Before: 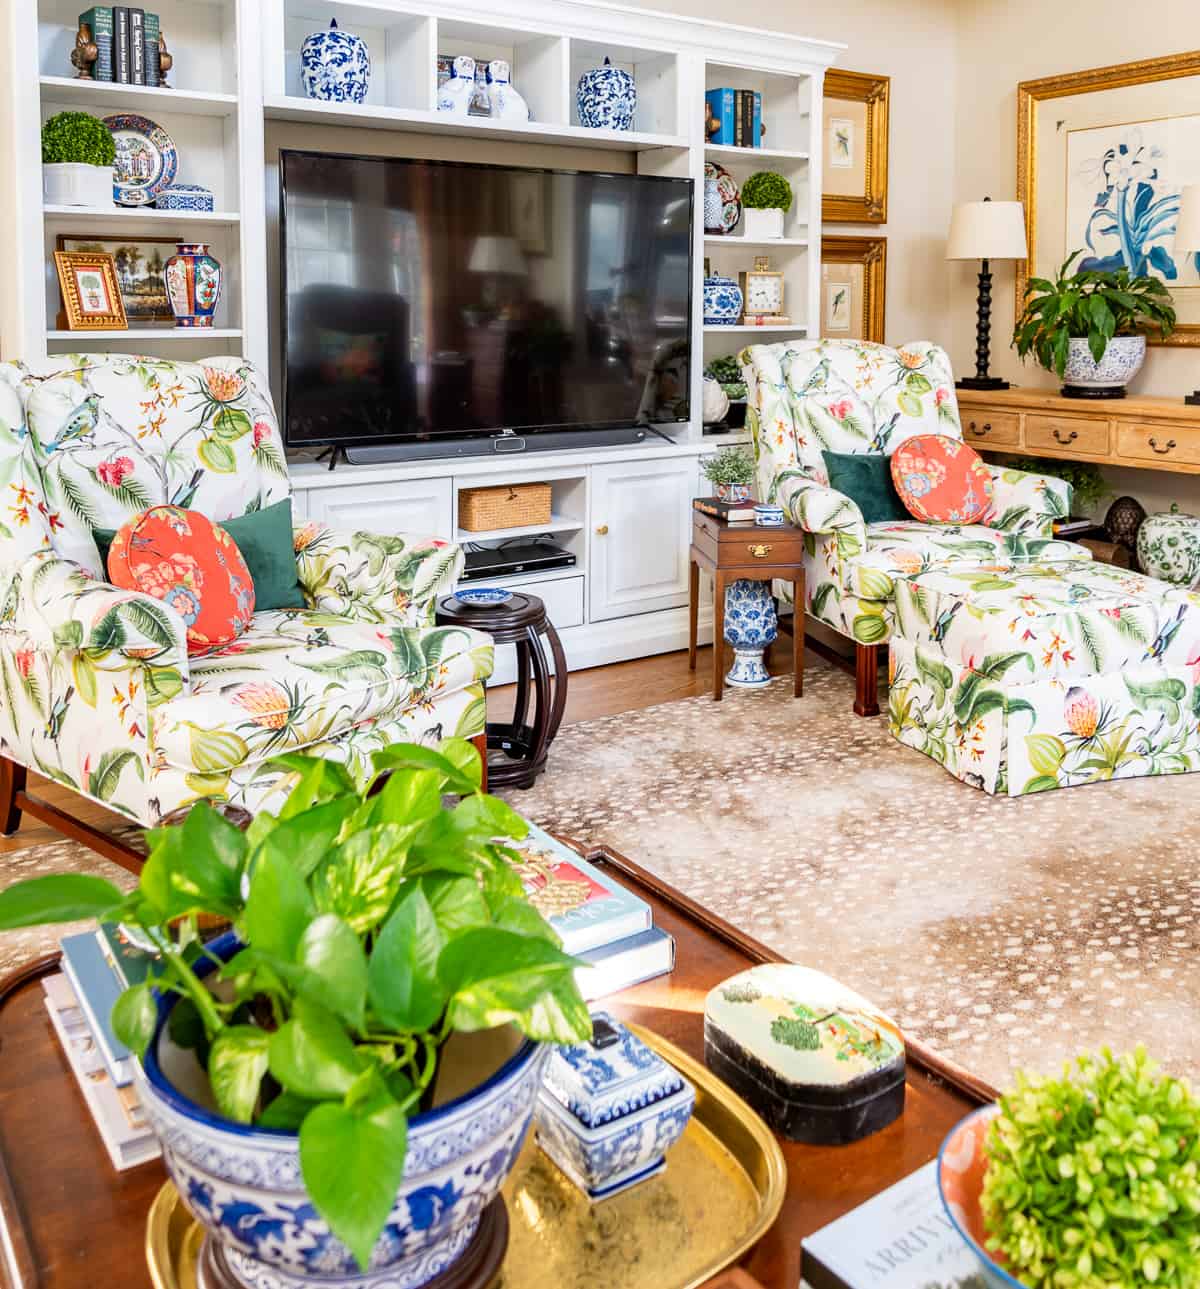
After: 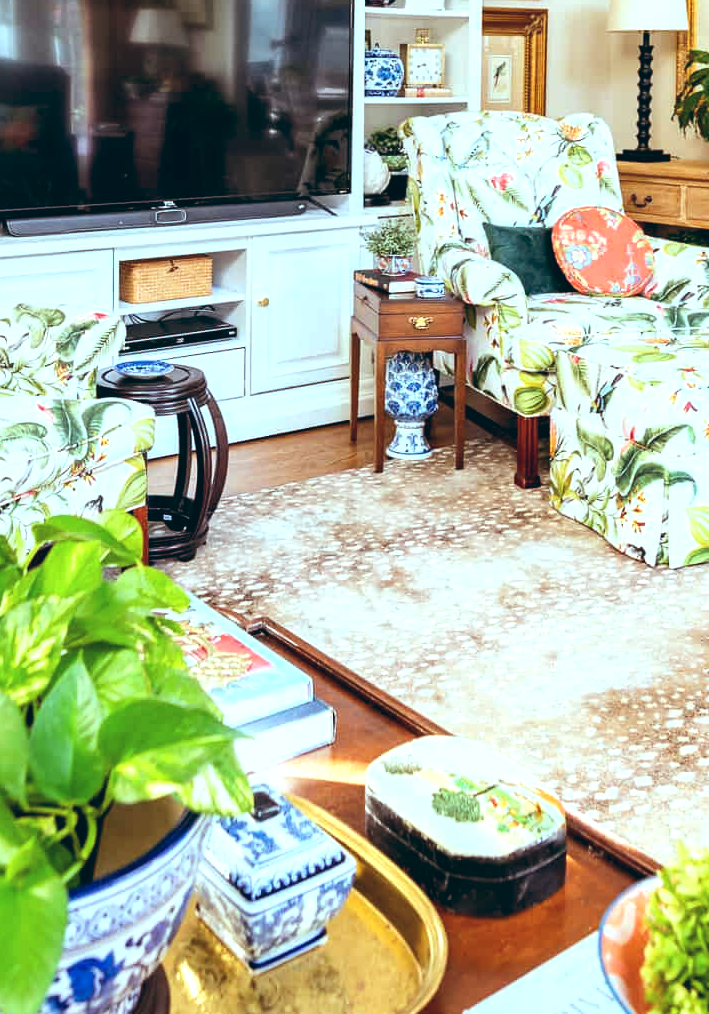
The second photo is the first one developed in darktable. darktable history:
tone equalizer: -8 EV -0.417 EV, -7 EV -0.389 EV, -6 EV -0.333 EV, -5 EV -0.222 EV, -3 EV 0.222 EV, -2 EV 0.333 EV, -1 EV 0.389 EV, +0 EV 0.417 EV, edges refinement/feathering 500, mask exposure compensation -1.57 EV, preserve details no
crop and rotate: left 28.256%, top 17.734%, right 12.656%, bottom 3.573%
exposure: exposure 0.15 EV, compensate highlight preservation false
color balance: lift [1.003, 0.993, 1.001, 1.007], gamma [1.018, 1.072, 0.959, 0.928], gain [0.974, 0.873, 1.031, 1.127]
